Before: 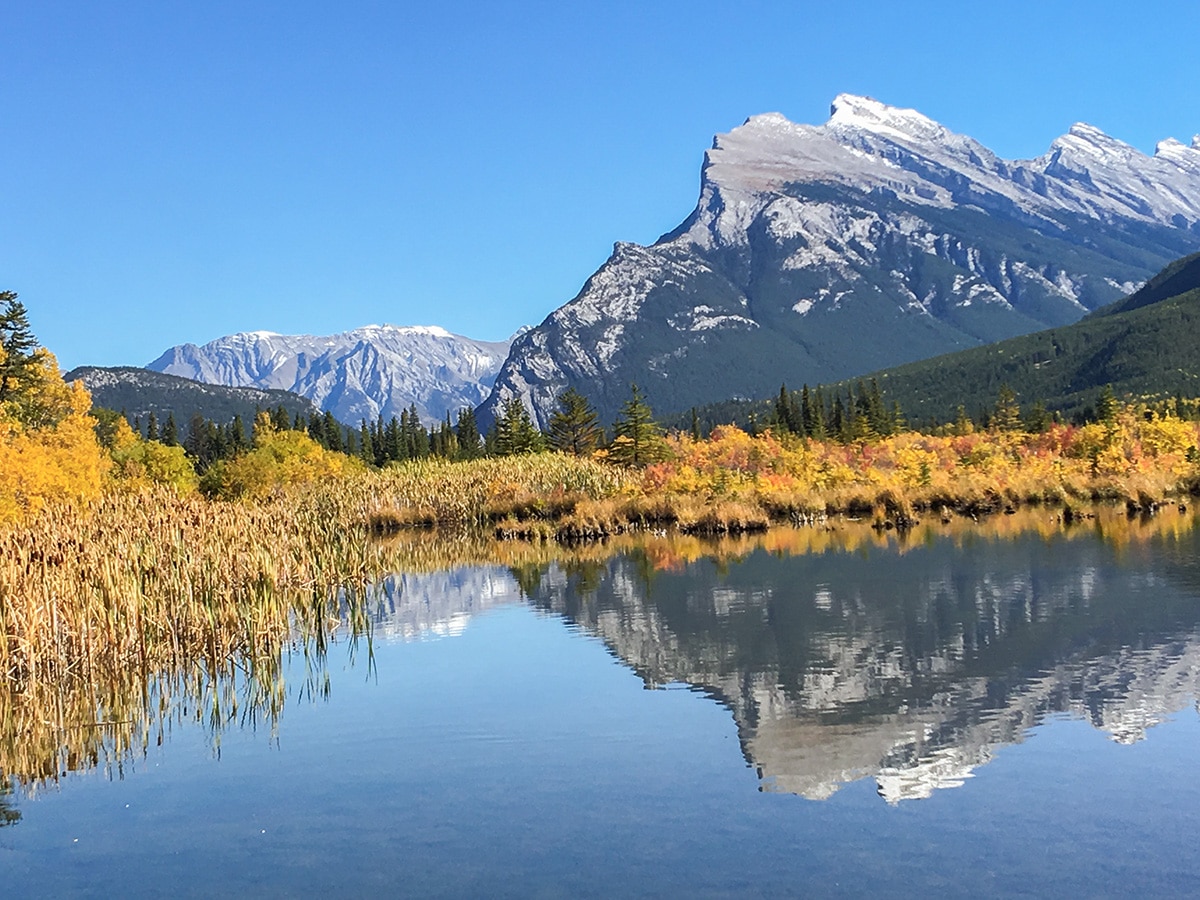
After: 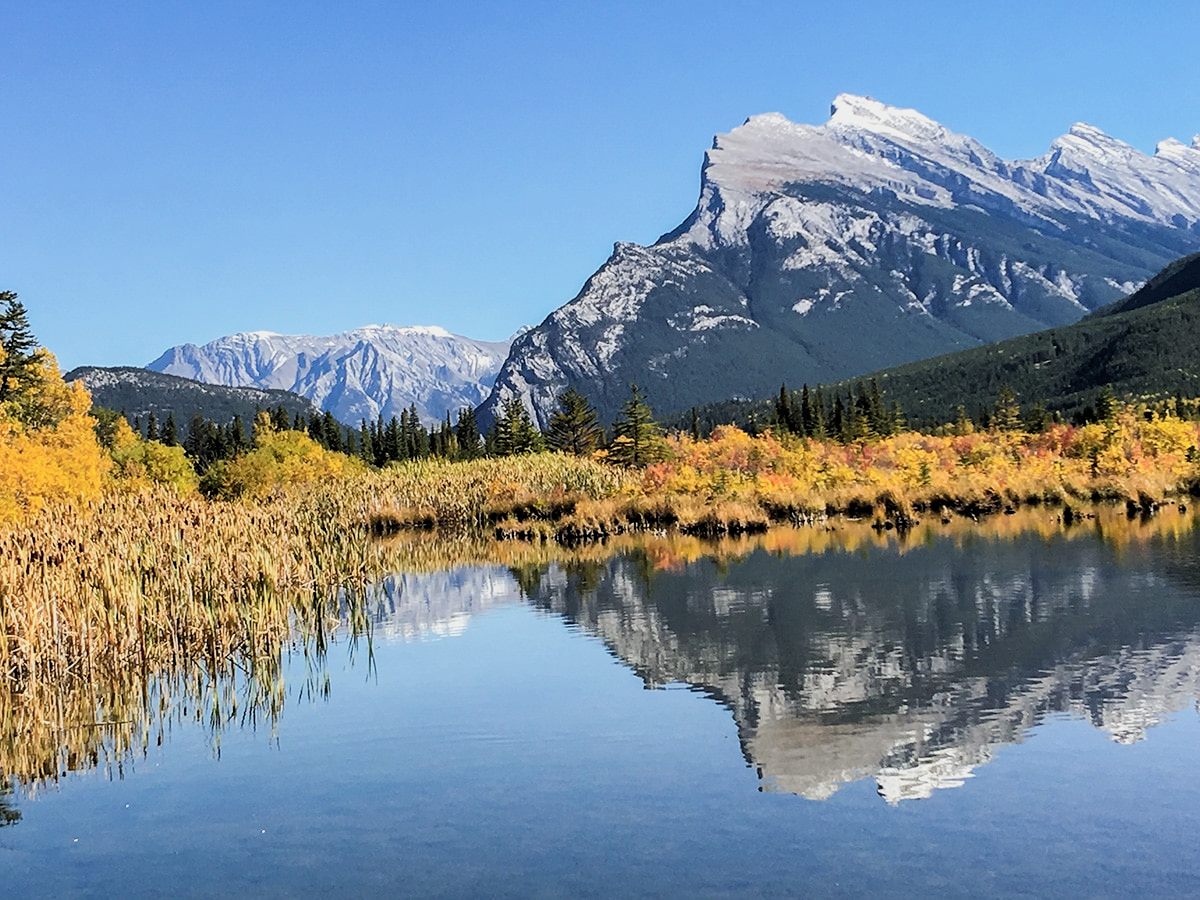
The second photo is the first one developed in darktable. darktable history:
filmic rgb: black relative exposure -5.04 EV, white relative exposure 3.19 EV, threshold 5.95 EV, hardness 3.46, contrast 1.201, highlights saturation mix -48.82%, enable highlight reconstruction true
